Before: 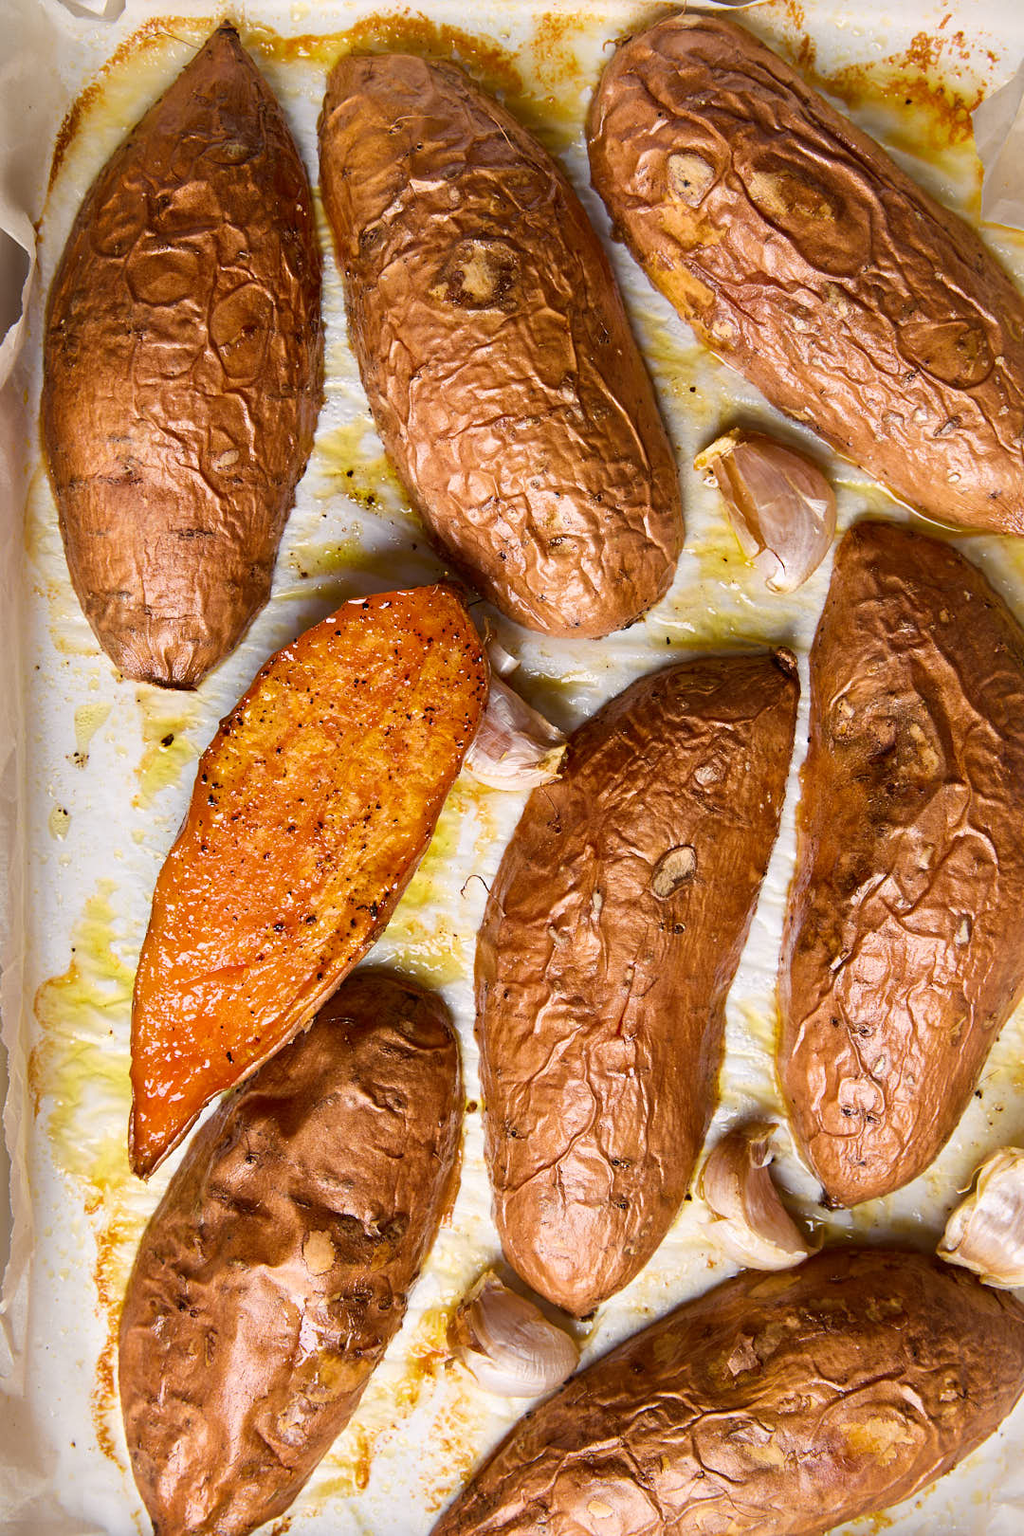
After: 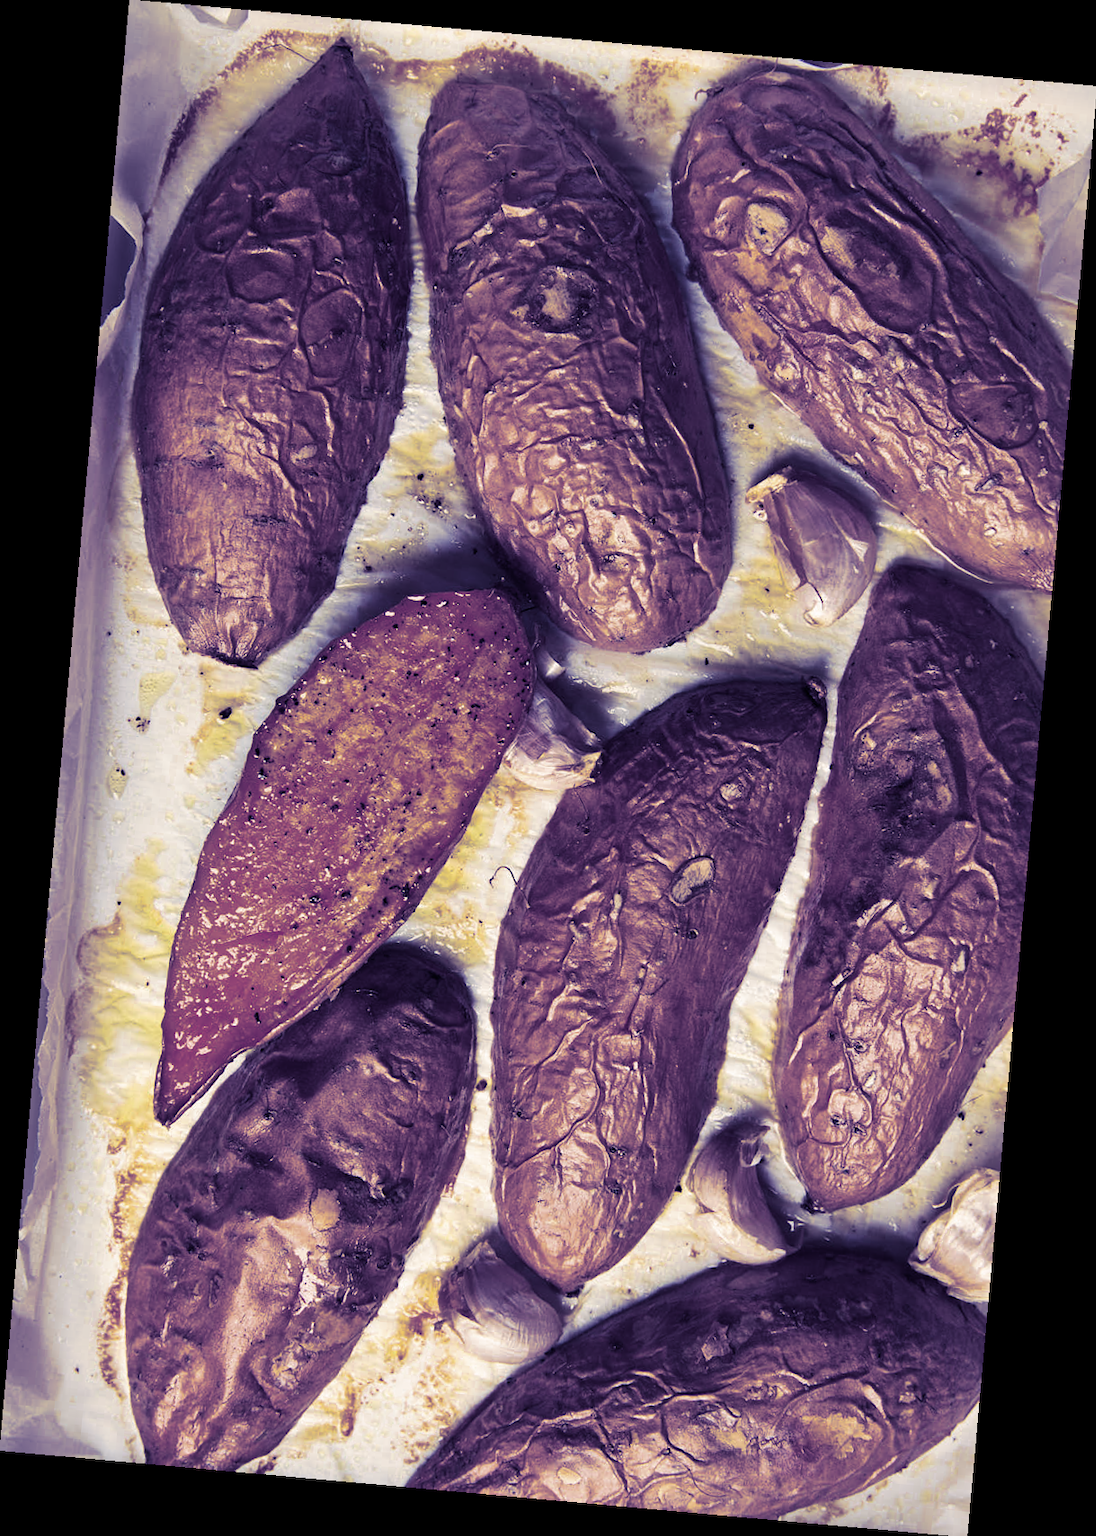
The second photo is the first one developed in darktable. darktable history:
color zones: curves: ch0 [(0, 0.5) (0.125, 0.4) (0.25, 0.5) (0.375, 0.4) (0.5, 0.4) (0.625, 0.35) (0.75, 0.35) (0.875, 0.5)]; ch1 [(0, 0.35) (0.125, 0.45) (0.25, 0.35) (0.375, 0.35) (0.5, 0.35) (0.625, 0.35) (0.75, 0.45) (0.875, 0.35)]; ch2 [(0, 0.6) (0.125, 0.5) (0.25, 0.5) (0.375, 0.6) (0.5, 0.6) (0.625, 0.5) (0.75, 0.5) (0.875, 0.5)]
split-toning: shadows › hue 242.67°, shadows › saturation 0.733, highlights › hue 45.33°, highlights › saturation 0.667, balance -53.304, compress 21.15%
rotate and perspective: rotation 5.12°, automatic cropping off
